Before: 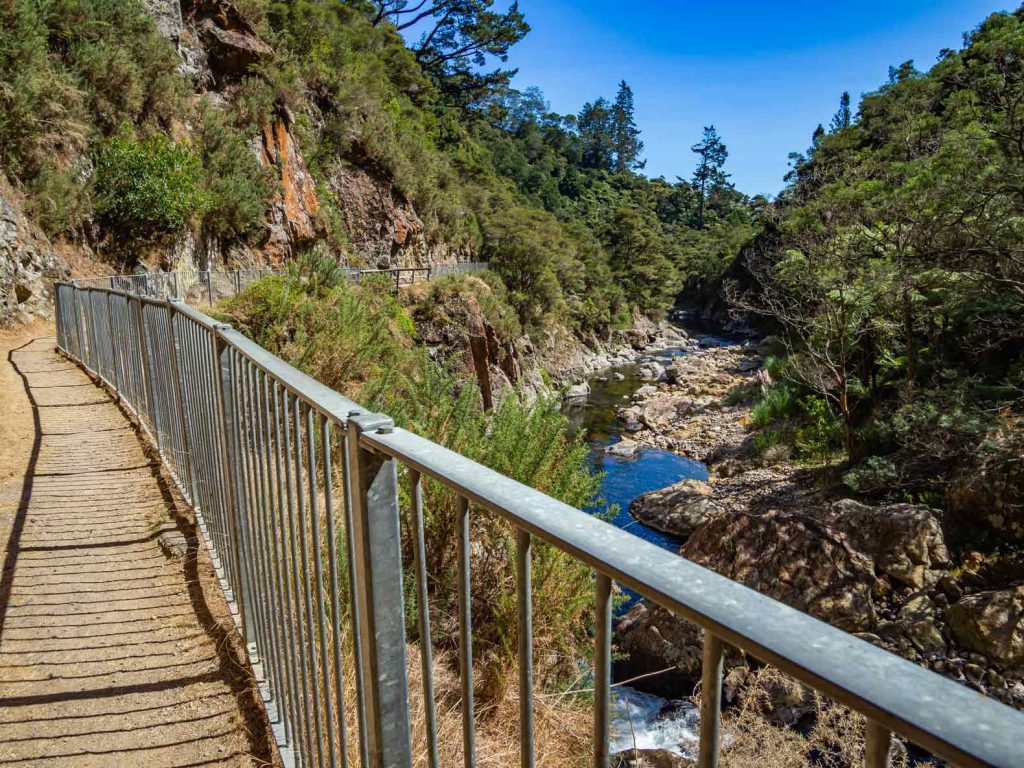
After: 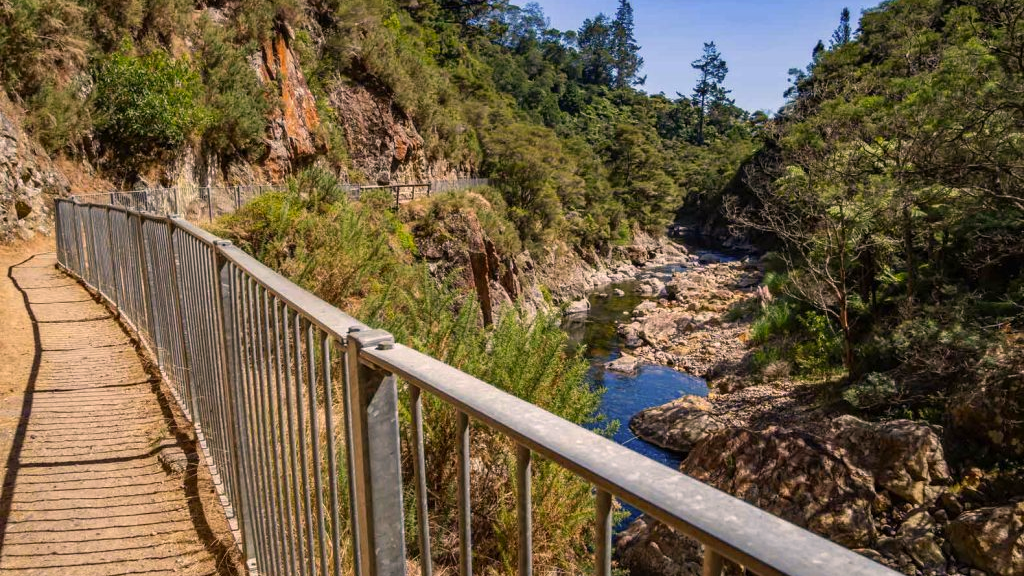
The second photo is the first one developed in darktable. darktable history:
color correction: highlights a* 11.96, highlights b* 11.58
crop: top 11.038%, bottom 13.962%
